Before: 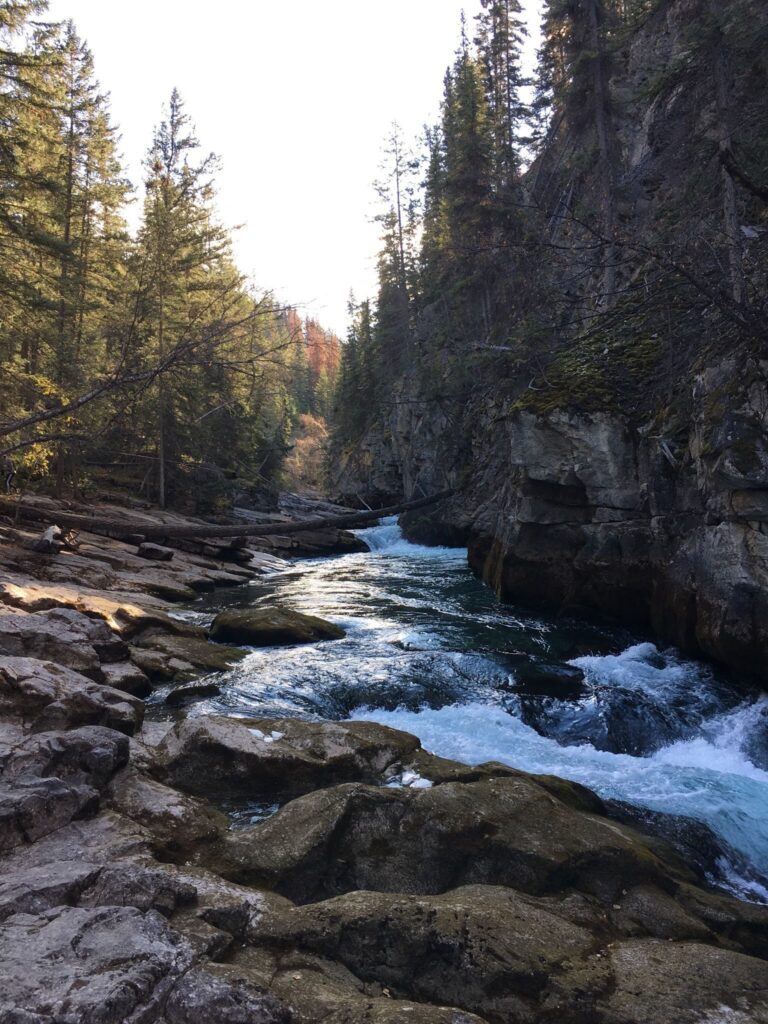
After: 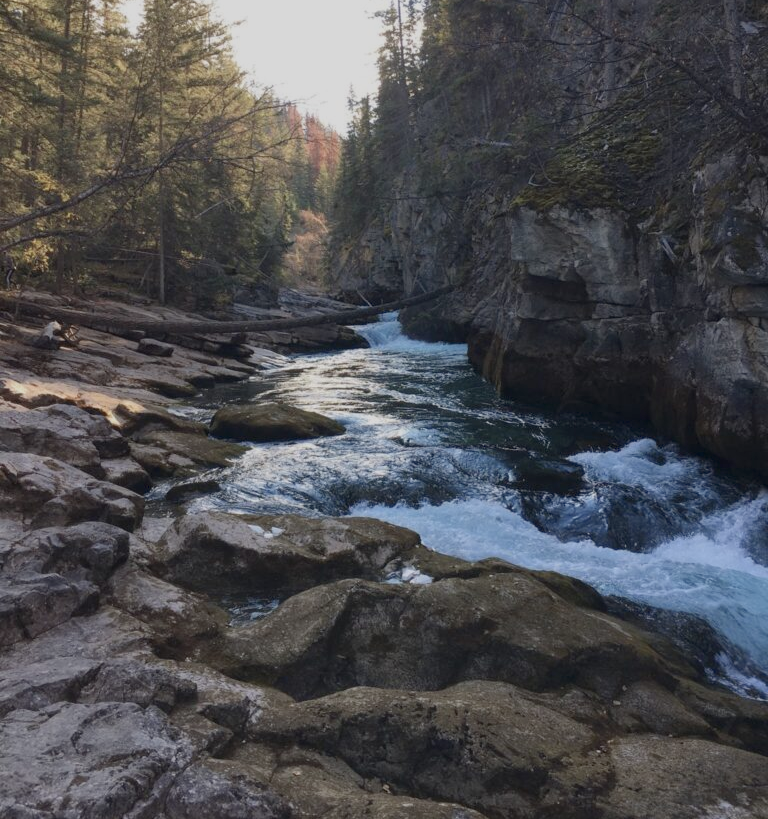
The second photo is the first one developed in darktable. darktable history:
crop and rotate: top 19.998%
color balance rgb: perceptual saturation grading › global saturation -27.94%, hue shift -2.27°, contrast -21.26%
